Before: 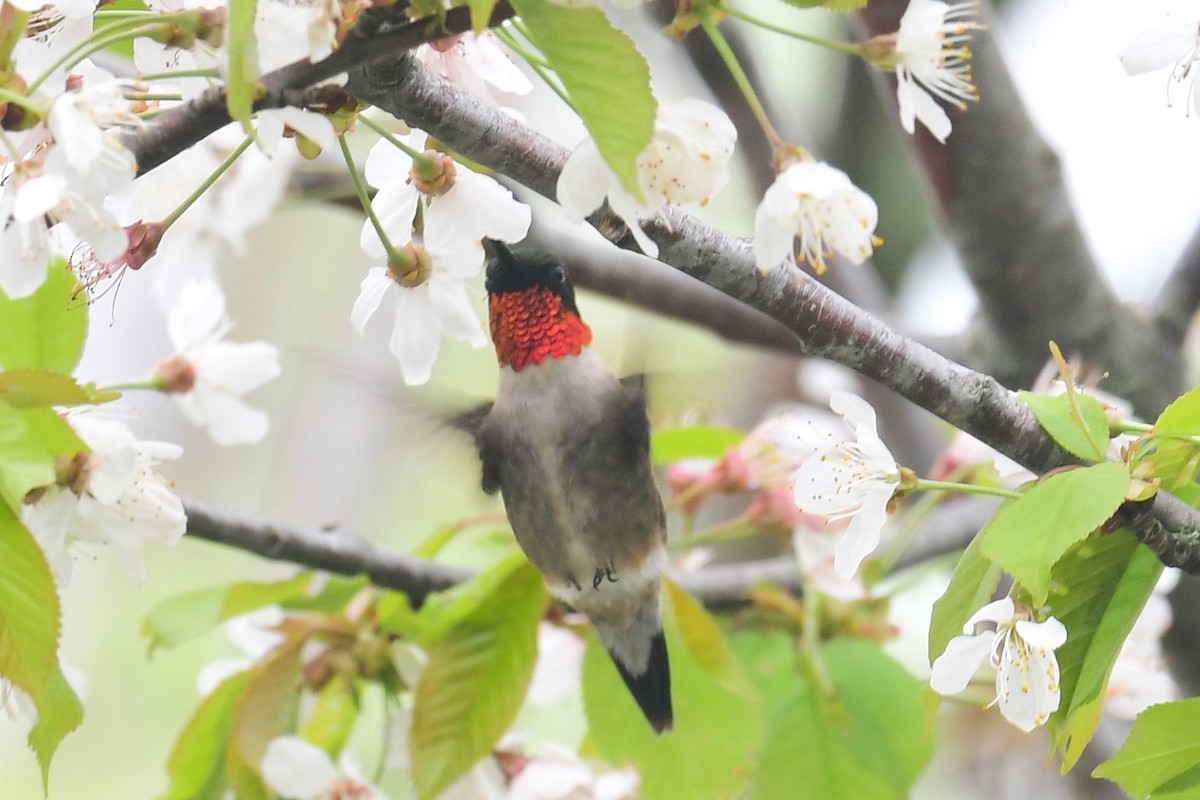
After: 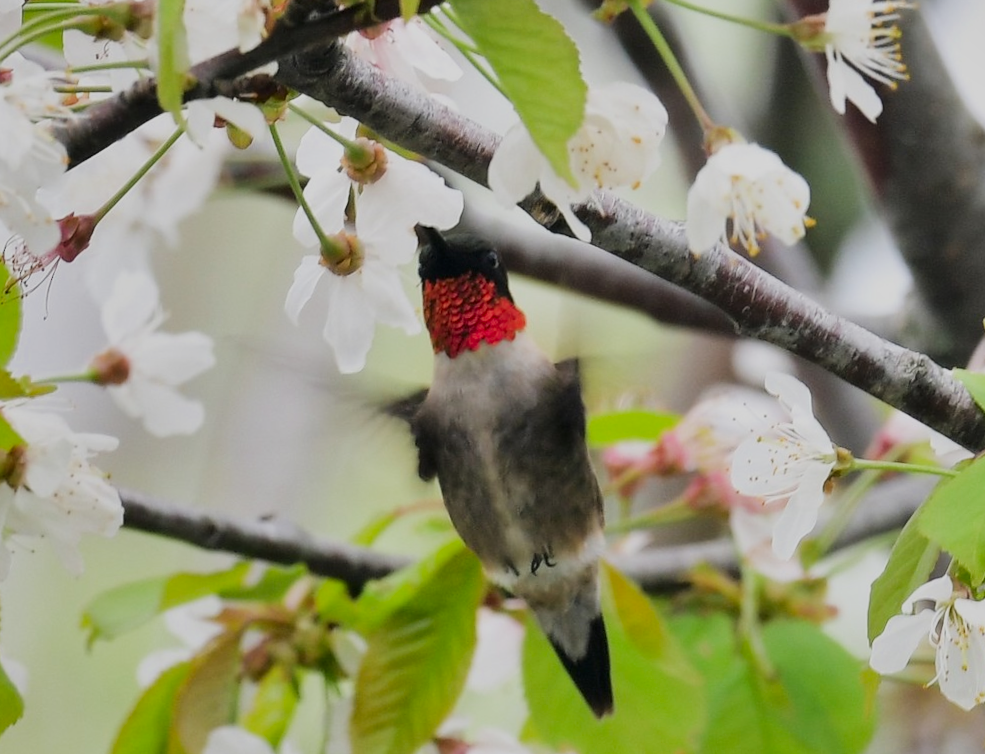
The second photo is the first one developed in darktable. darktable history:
filmic rgb: black relative exposure -7.65 EV, white relative exposure 4.56 EV, threshold 5.94 EV, hardness 3.61, contrast 1.241, enable highlight reconstruction true
contrast brightness saturation: brightness -0.201, saturation 0.081
shadows and highlights: low approximation 0.01, soften with gaussian
crop and rotate: angle 0.928°, left 4.382%, top 0.728%, right 11.506%, bottom 2.663%
